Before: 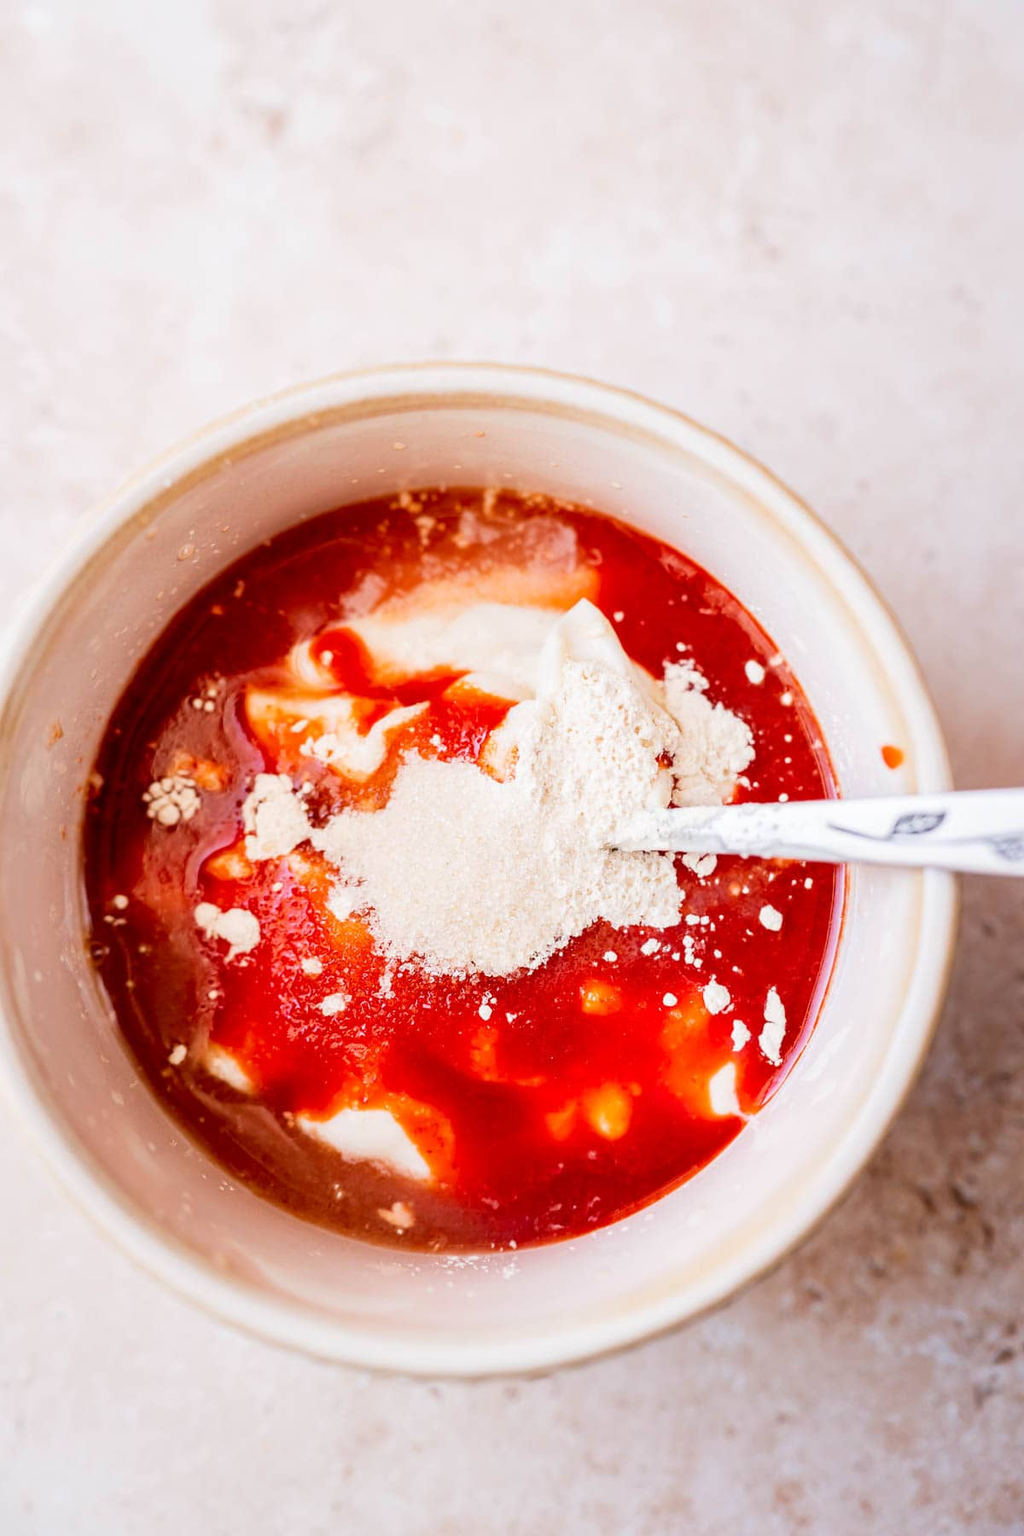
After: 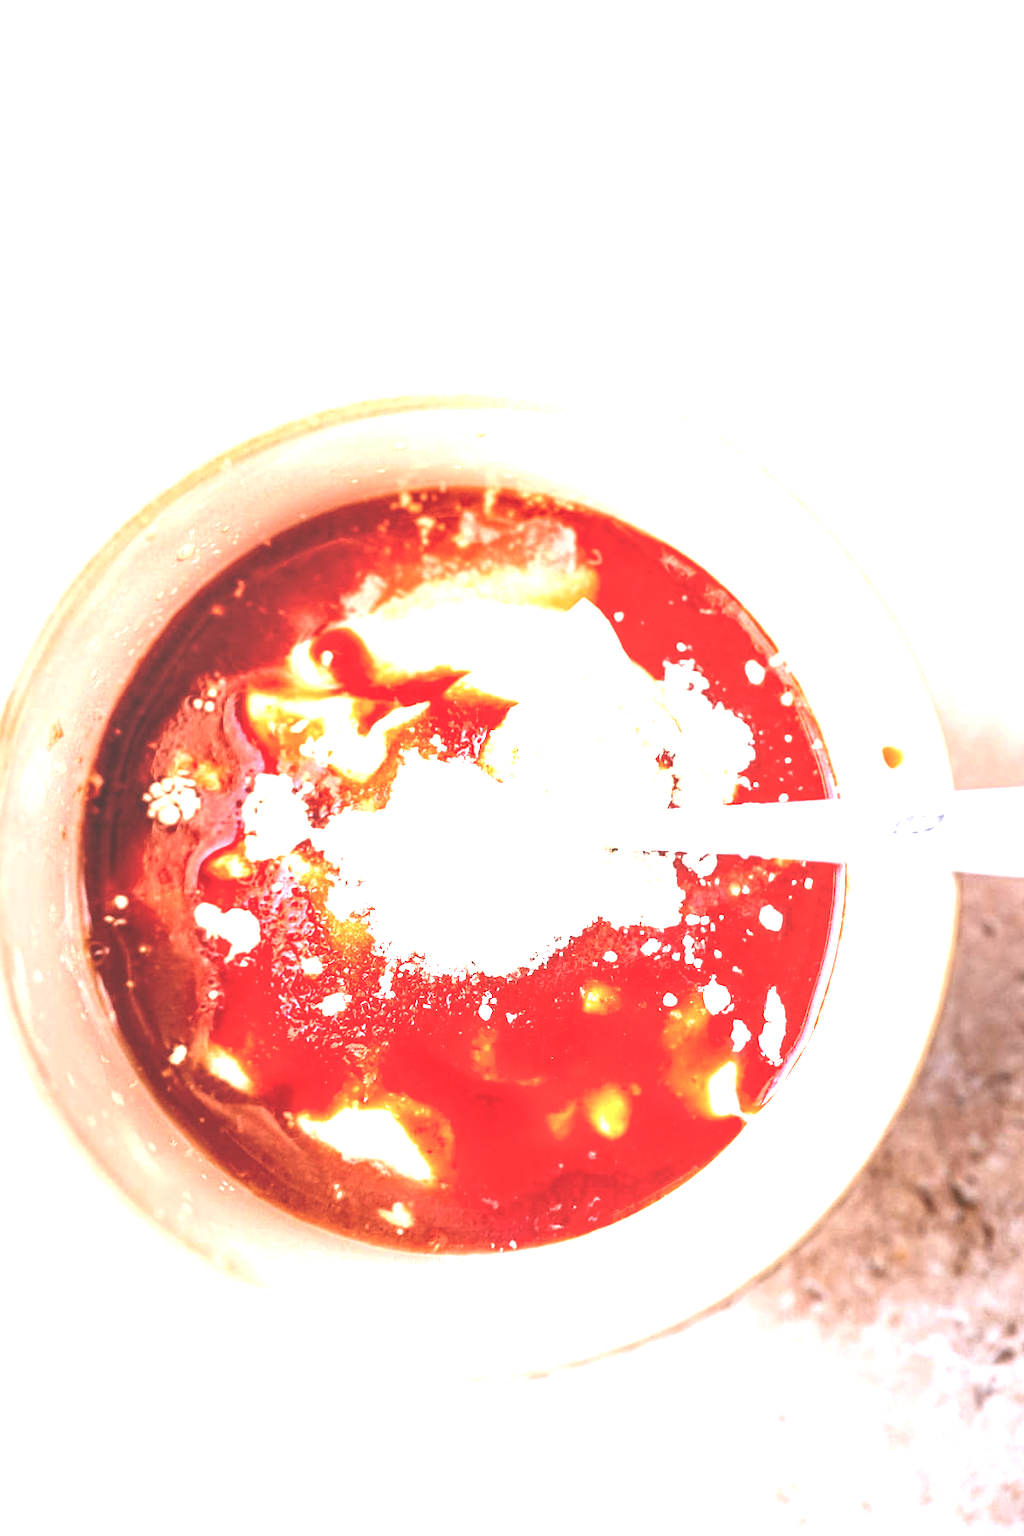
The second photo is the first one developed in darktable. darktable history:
local contrast: detail 140%
exposure: black level correction -0.023, exposure 1.397 EV, compensate highlight preservation false
